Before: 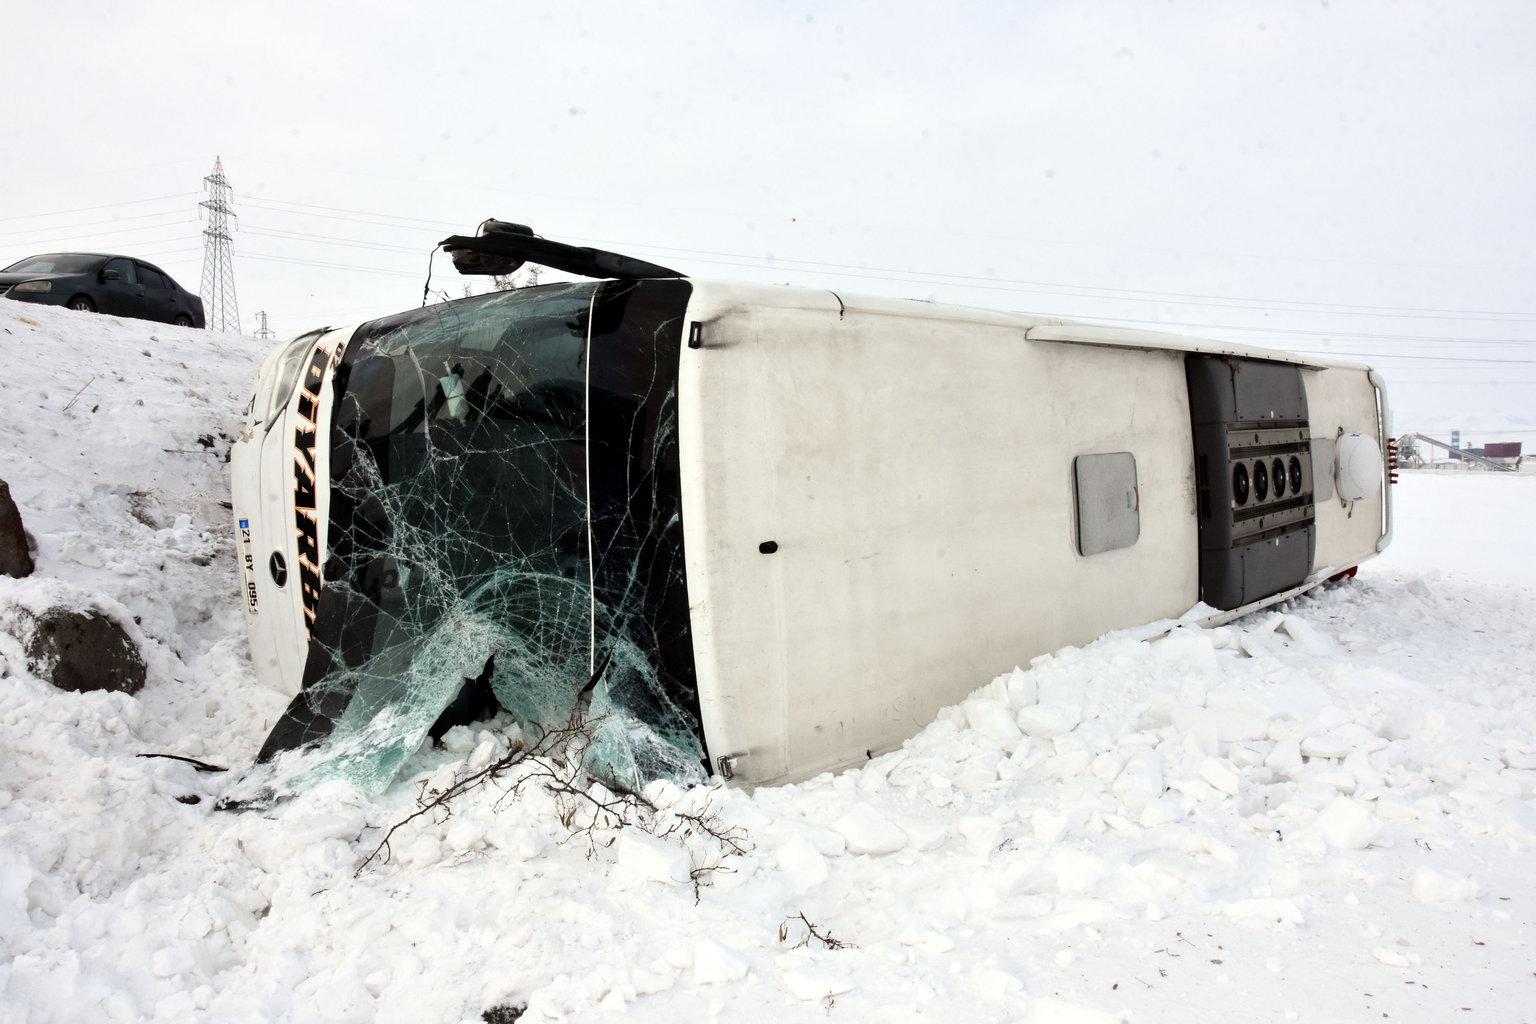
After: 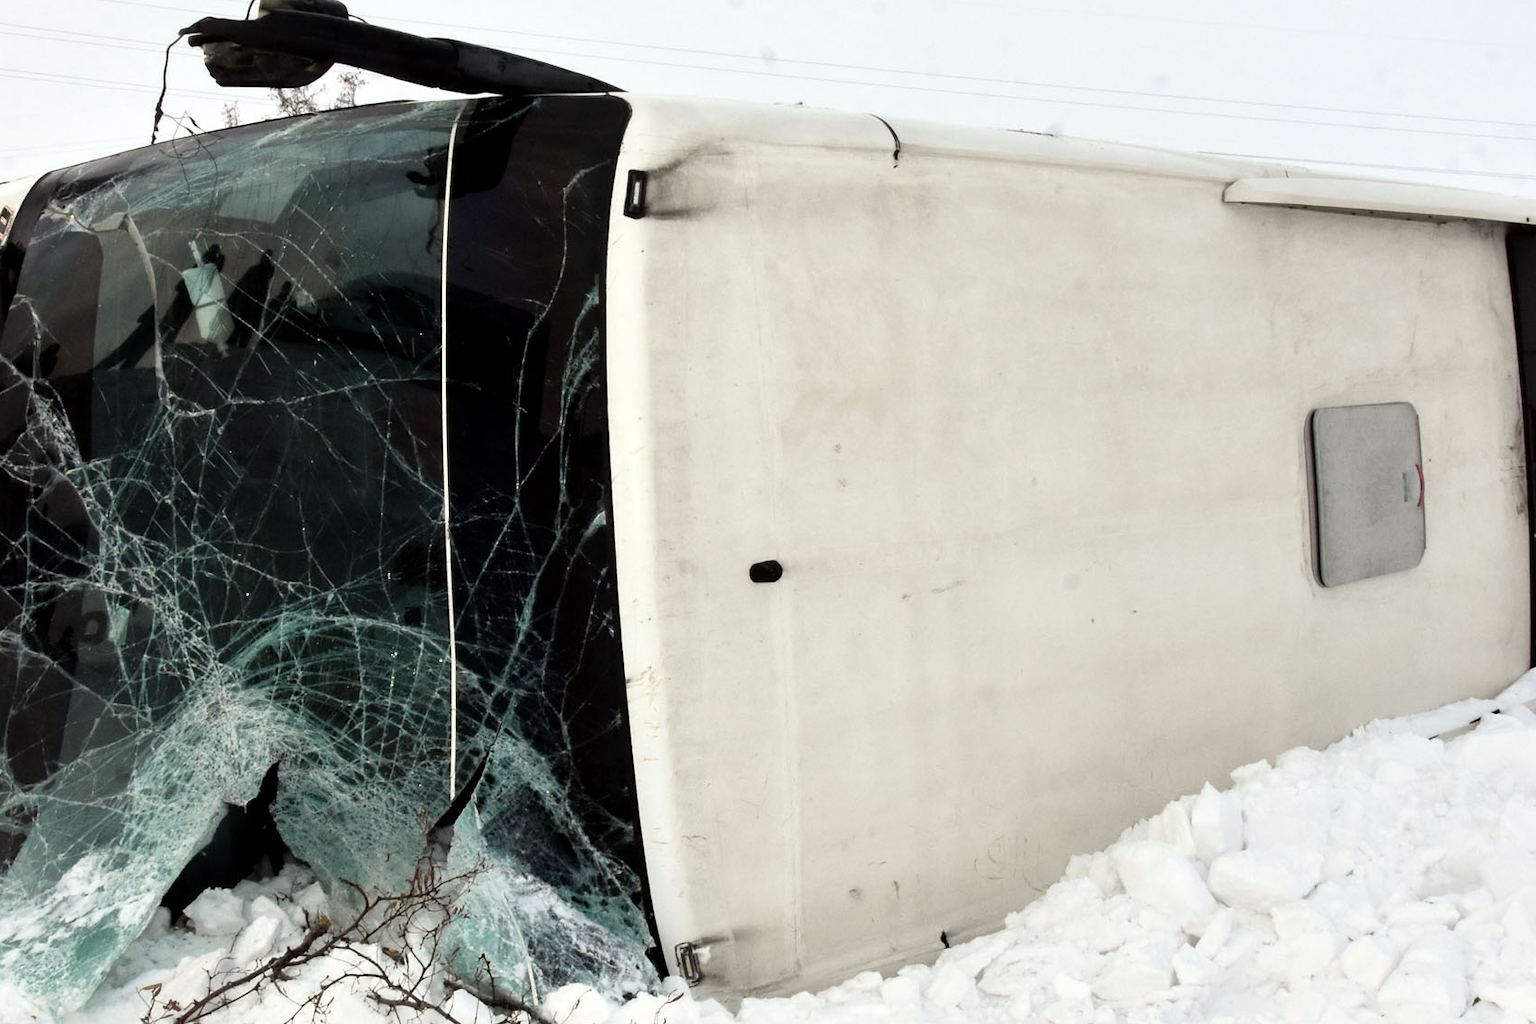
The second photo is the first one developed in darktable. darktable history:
crop and rotate: left 21.982%, top 22.078%, right 21.742%, bottom 21.588%
